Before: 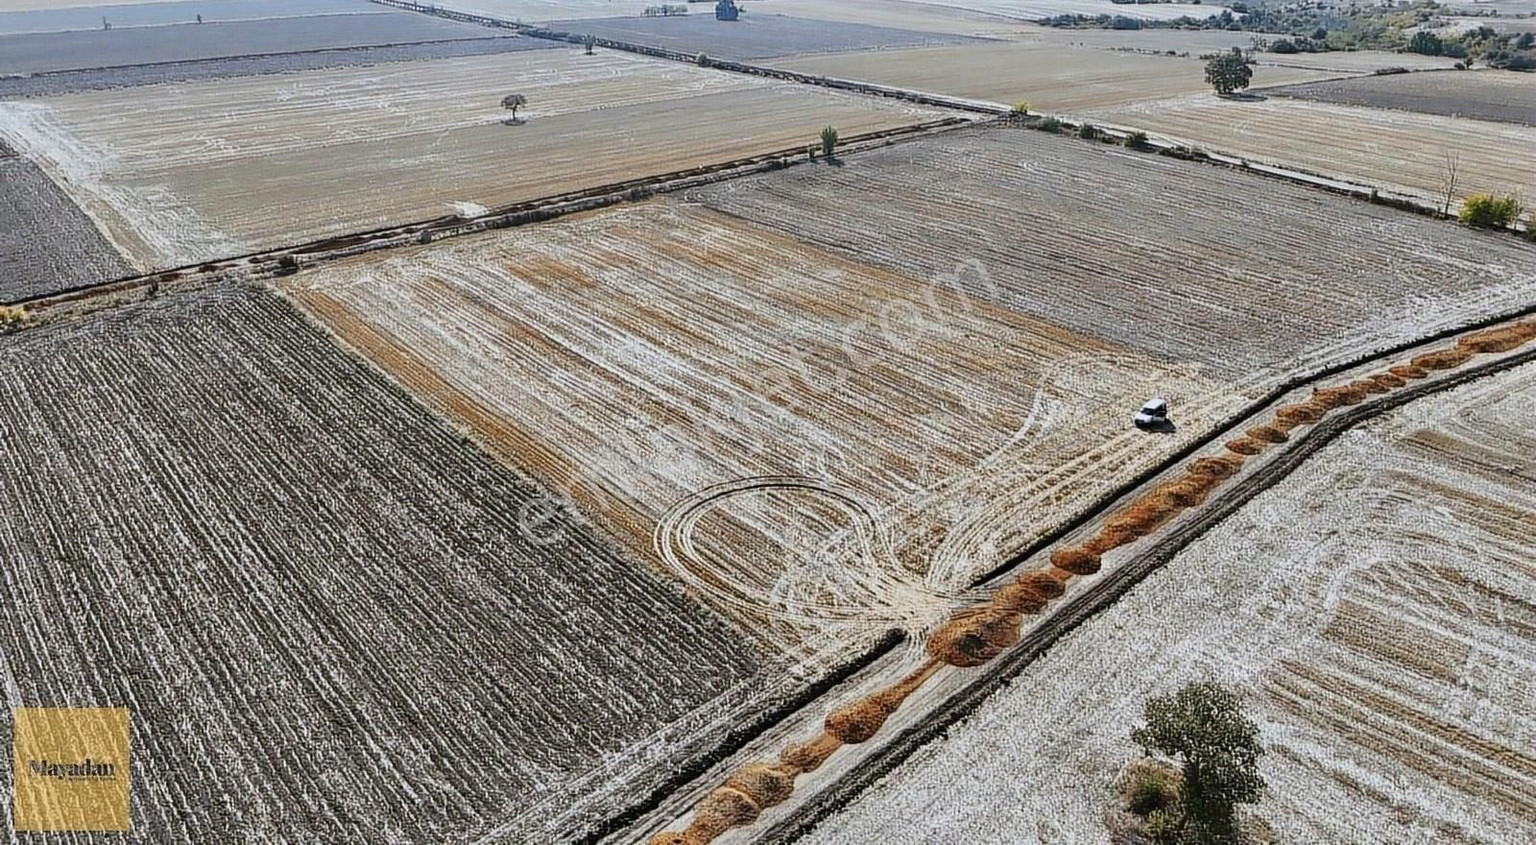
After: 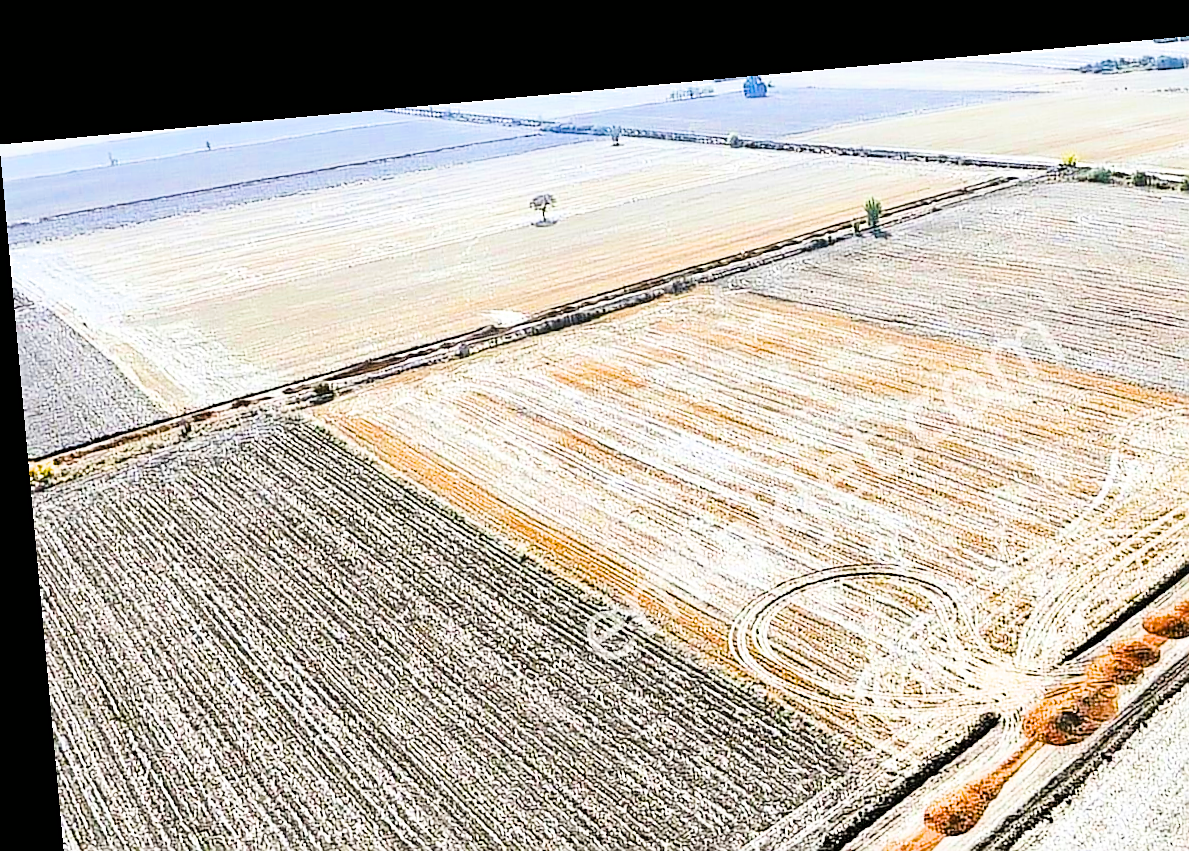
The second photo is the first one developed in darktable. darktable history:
crop: right 28.885%, bottom 16.626%
sharpen: on, module defaults
color balance rgb: linear chroma grading › global chroma 50%, perceptual saturation grading › global saturation 2.34%, global vibrance 6.64%, contrast 12.71%, saturation formula JzAzBz (2021)
rotate and perspective: rotation -5.2°, automatic cropping off
filmic rgb: black relative exposure -7.65 EV, white relative exposure 4.56 EV, hardness 3.61, contrast 1.05
exposure: black level correction 0, exposure 2.088 EV, compensate exposure bias true, compensate highlight preservation false
